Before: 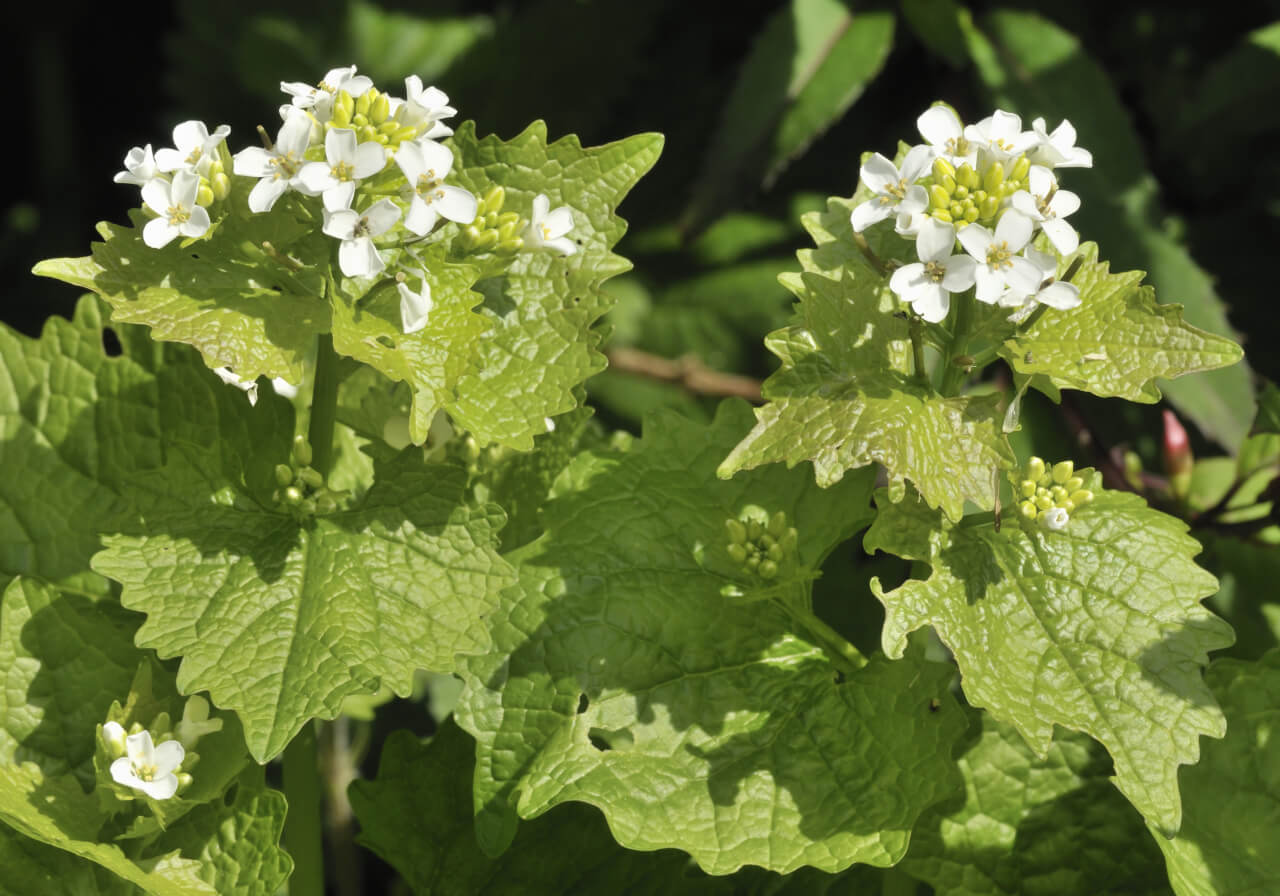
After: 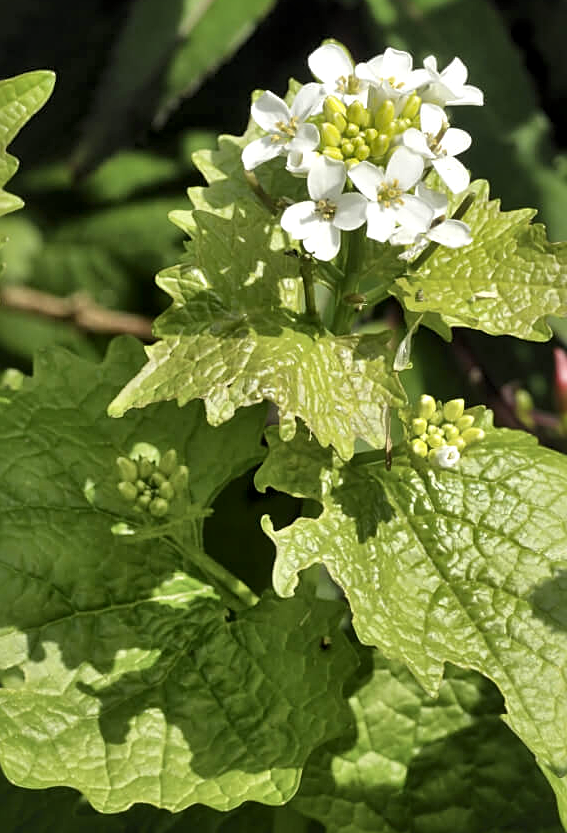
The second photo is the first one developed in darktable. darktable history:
local contrast: mode bilateral grid, contrast 20, coarseness 50, detail 178%, midtone range 0.2
crop: left 47.589%, top 6.941%, right 8.081%
sharpen: on, module defaults
